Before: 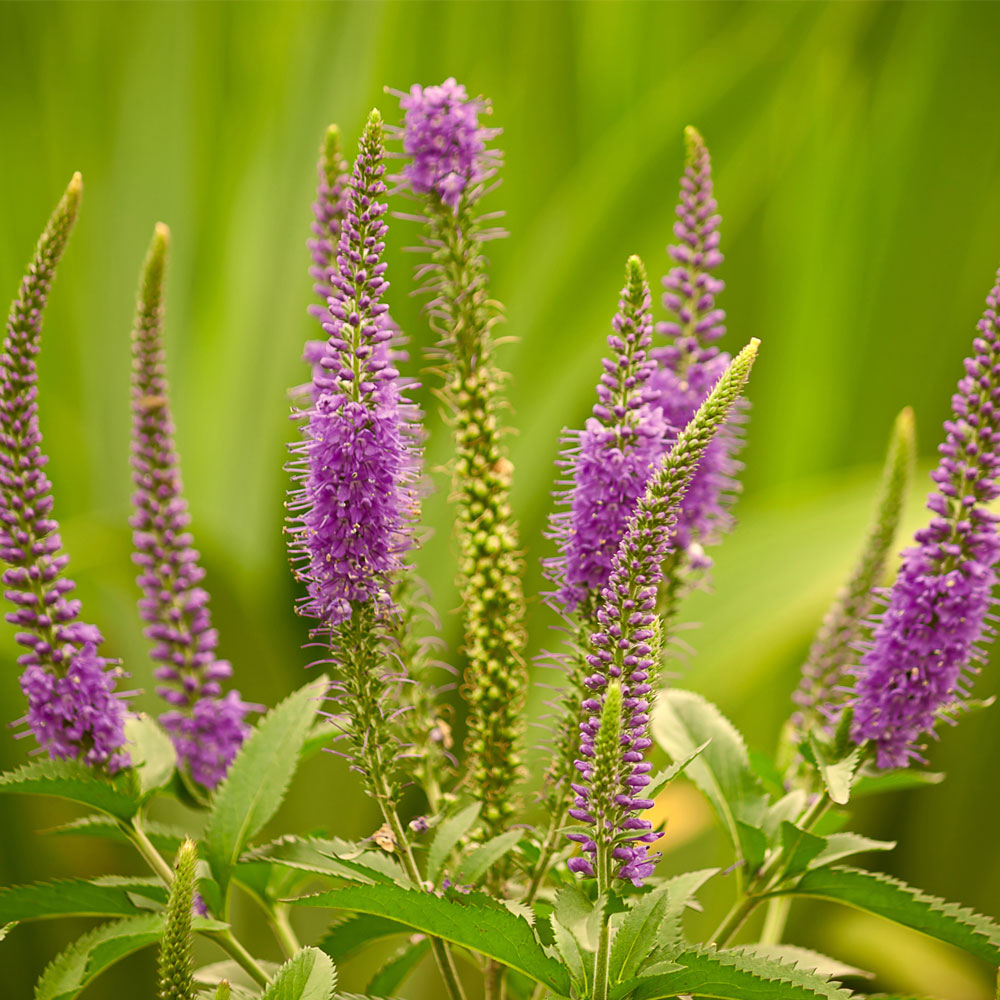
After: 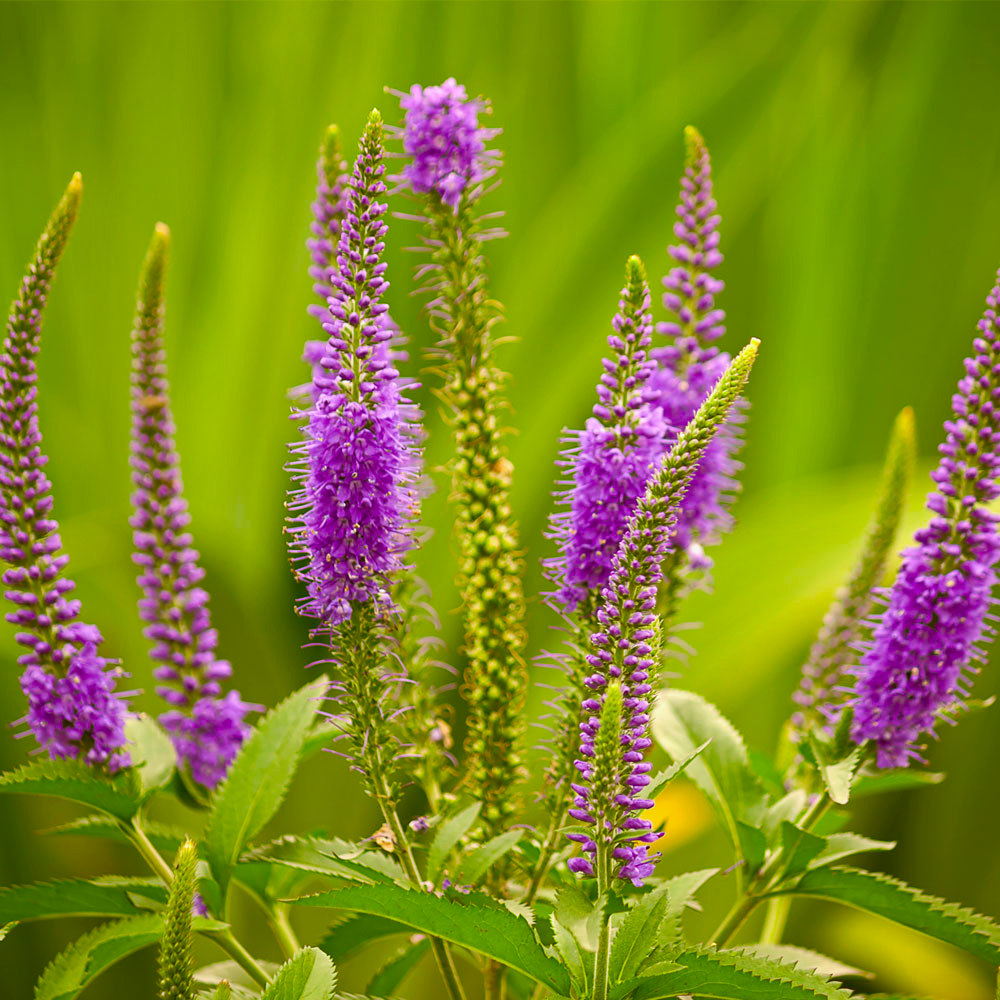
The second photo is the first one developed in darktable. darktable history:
color balance rgb: perceptual saturation grading › global saturation 25%, global vibrance 20%
white balance: red 0.967, blue 1.119, emerald 0.756
